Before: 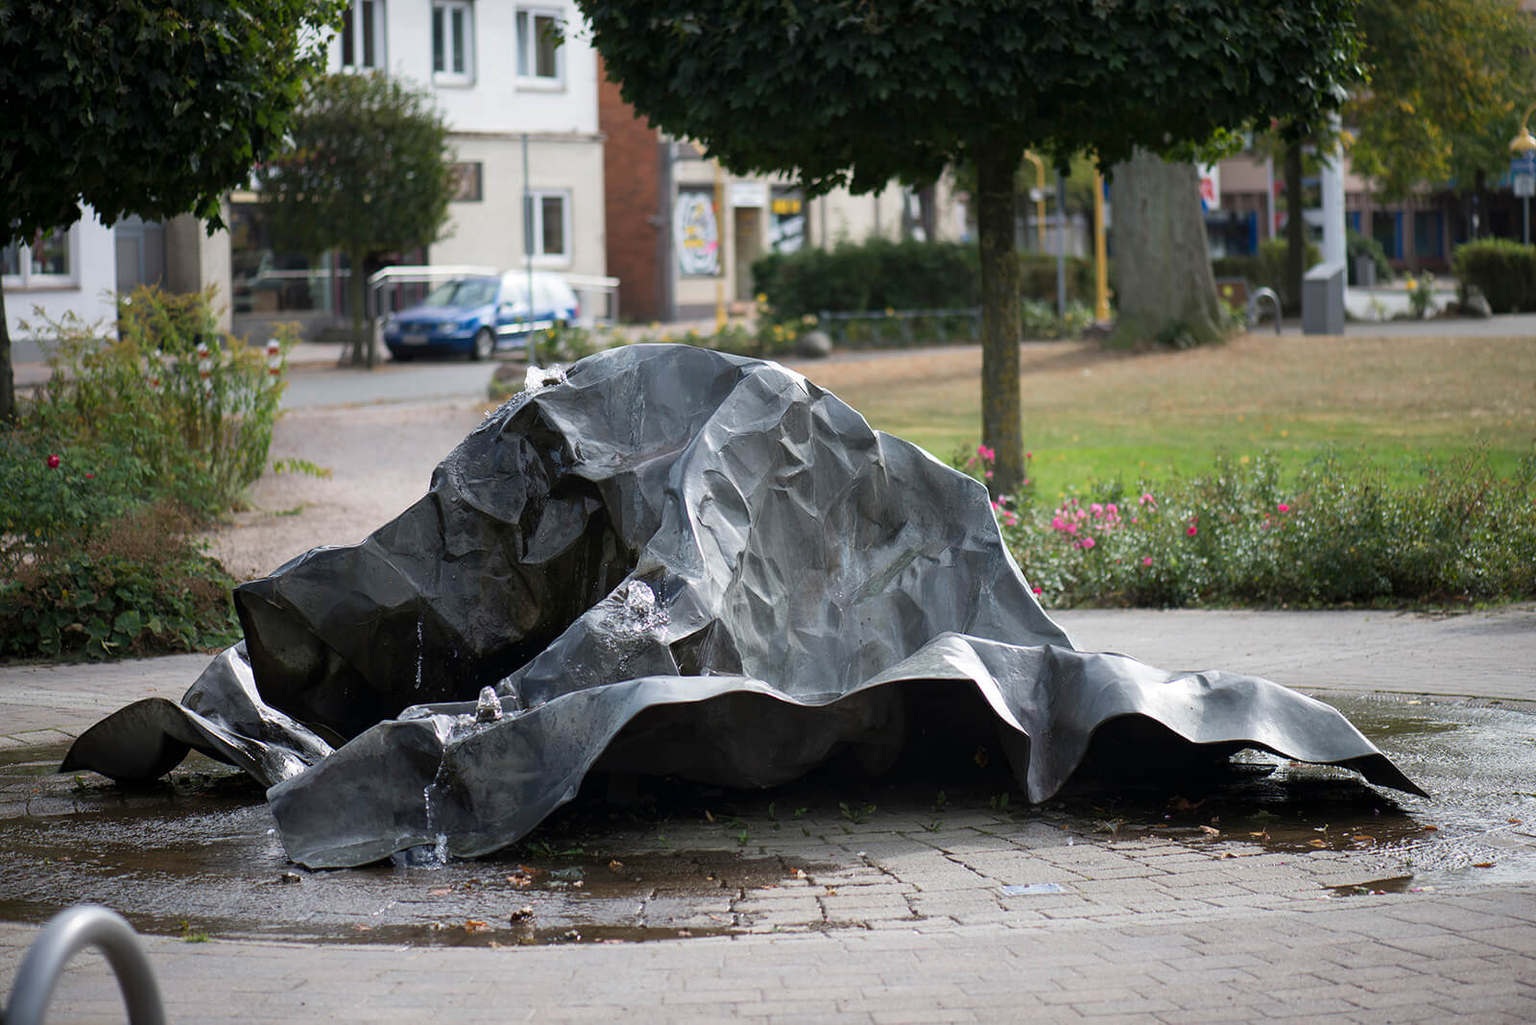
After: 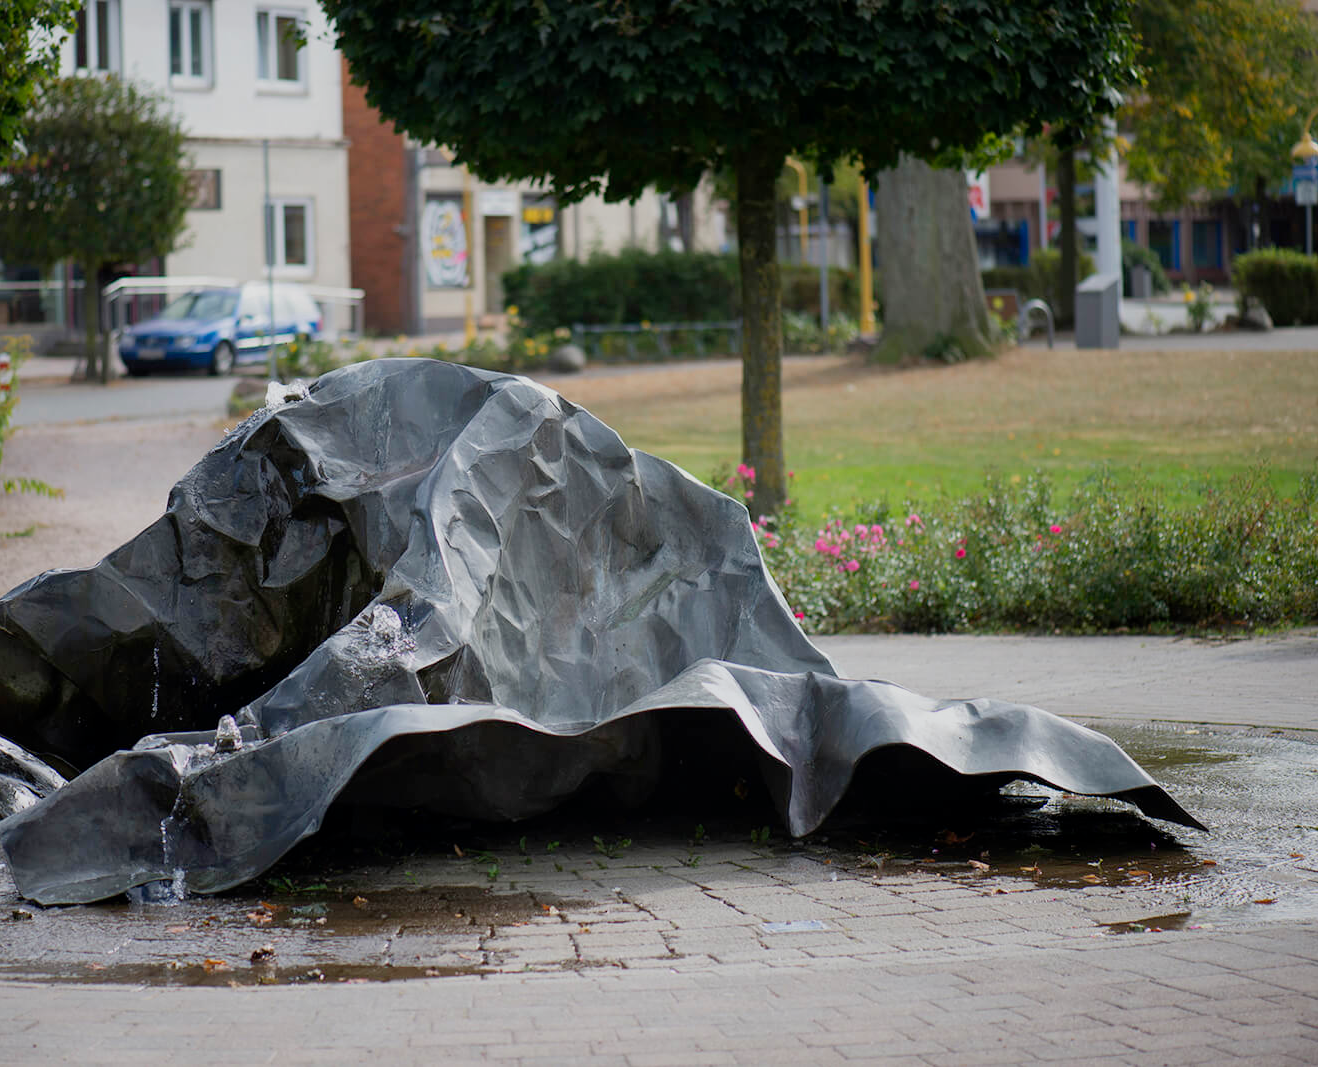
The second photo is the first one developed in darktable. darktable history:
crop: left 17.582%, bottom 0.031%
filmic rgb: black relative exposure -16 EV, threshold -0.33 EV, transition 3.19 EV, structure ↔ texture 100%, target black luminance 0%, hardness 7.57, latitude 72.96%, contrast 0.908, highlights saturation mix 10%, shadows ↔ highlights balance -0.38%, add noise in highlights 0, preserve chrominance no, color science v4 (2020), iterations of high-quality reconstruction 10, enable highlight reconstruction true
